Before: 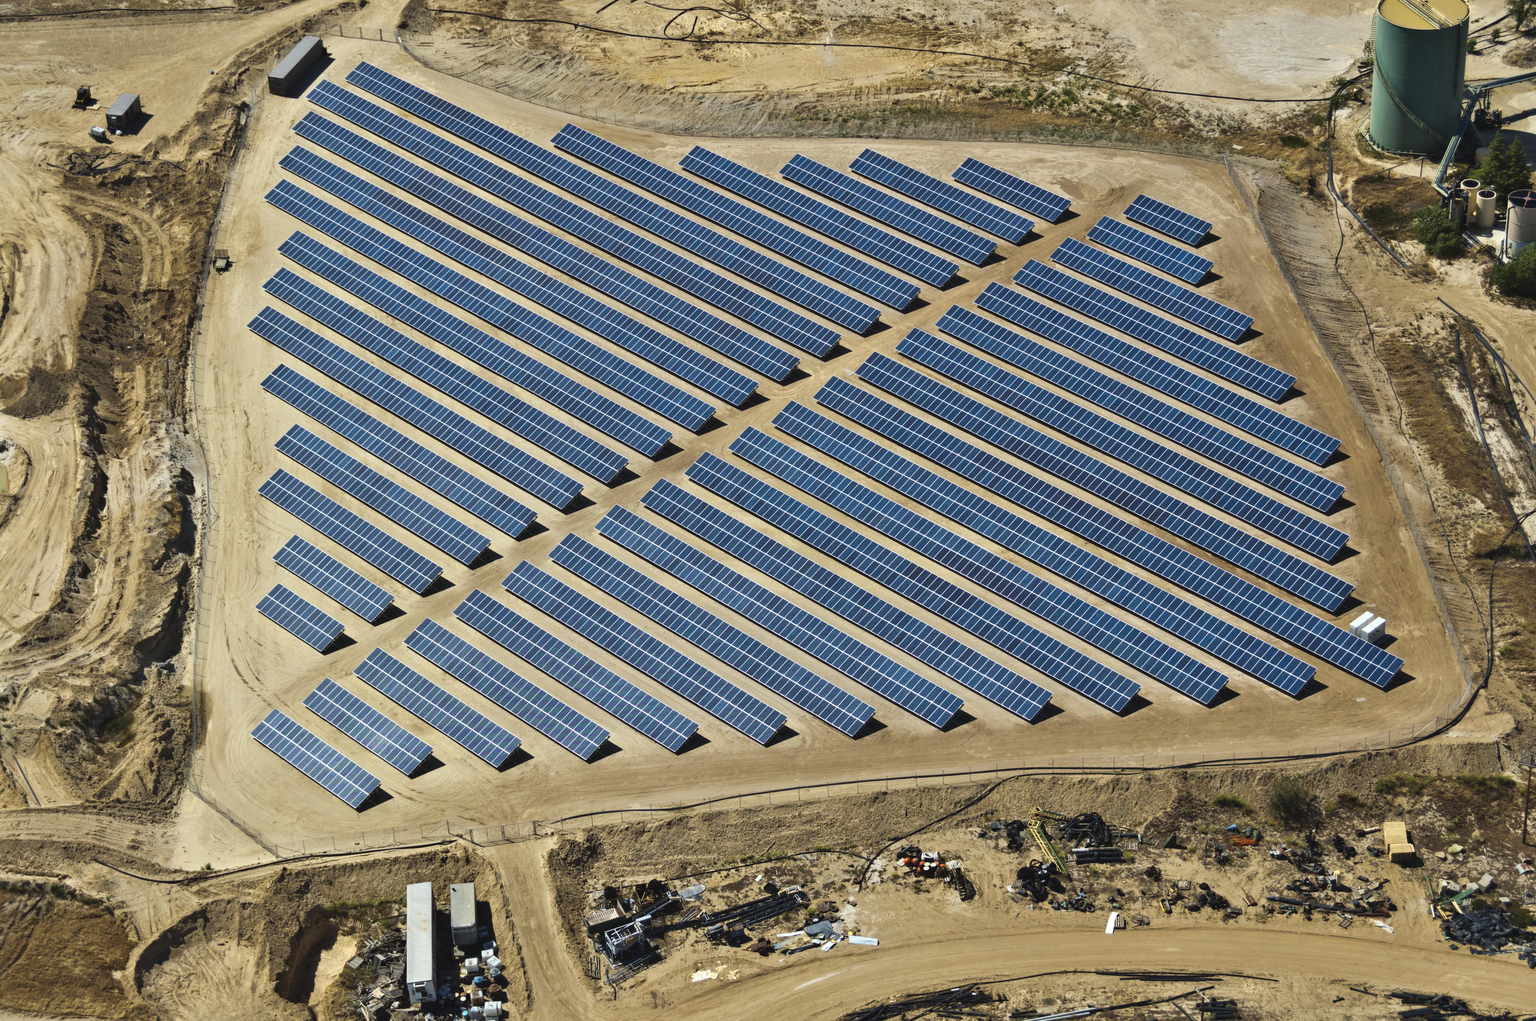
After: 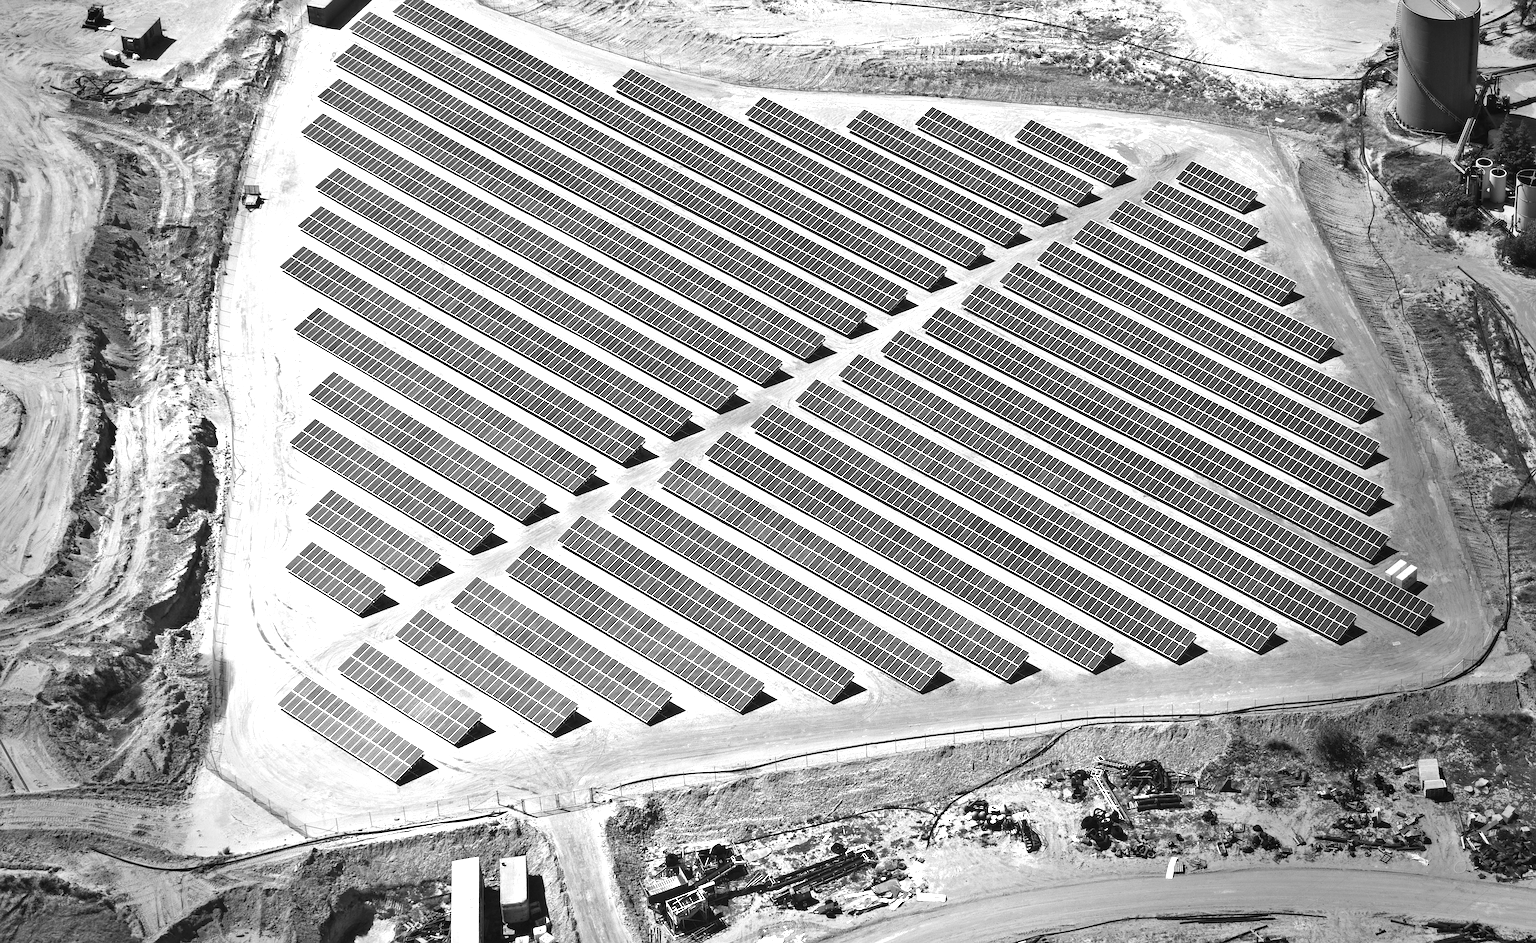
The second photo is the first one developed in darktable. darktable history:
rotate and perspective: rotation -0.013°, lens shift (vertical) -0.027, lens shift (horizontal) 0.178, crop left 0.016, crop right 0.989, crop top 0.082, crop bottom 0.918
sharpen: on, module defaults
vignetting: fall-off start 68.33%, fall-off radius 30%, saturation 0.042, center (-0.066, -0.311), width/height ratio 0.992, shape 0.85, dithering 8-bit output
monochrome: on, module defaults
white balance: red 0.967, blue 1.119, emerald 0.756
exposure: black level correction 0, exposure 1.1 EV, compensate exposure bias true, compensate highlight preservation false
